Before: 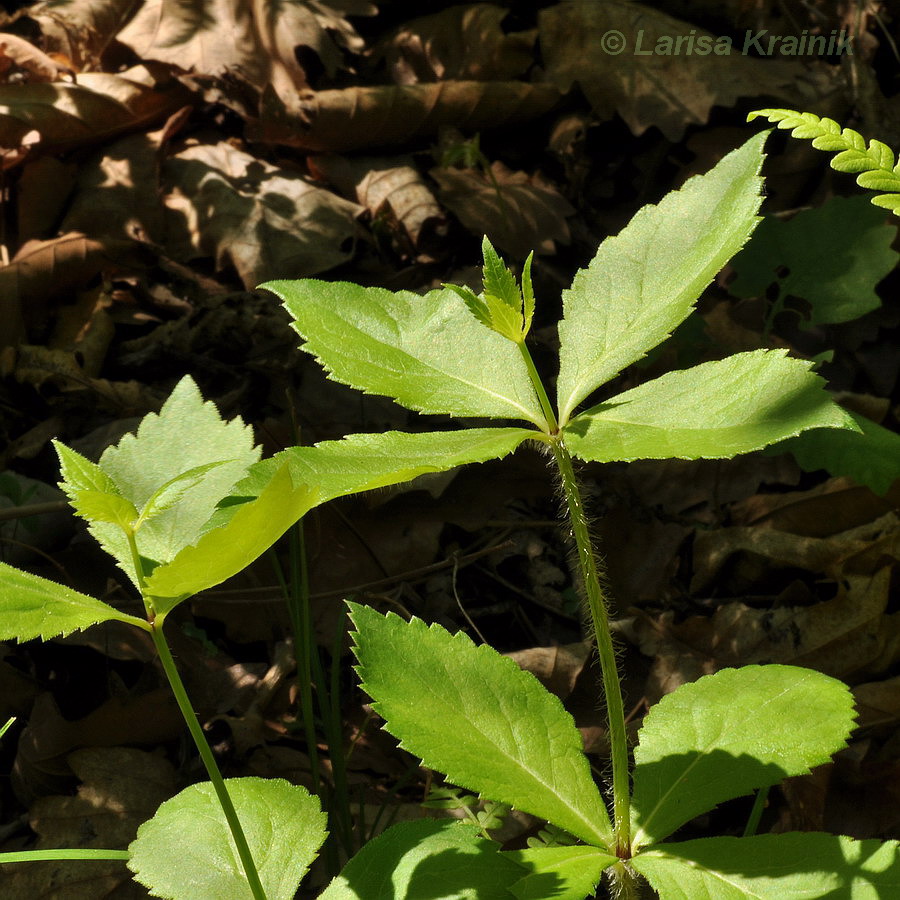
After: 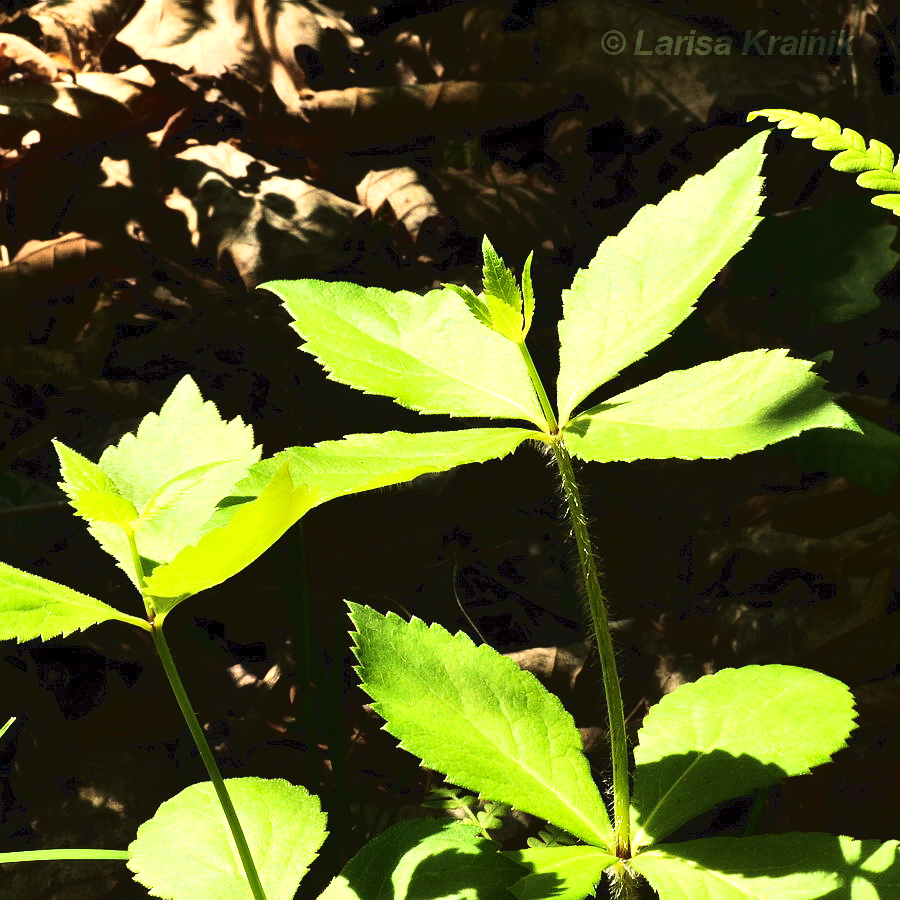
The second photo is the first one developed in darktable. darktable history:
tone curve: curves: ch0 [(0, 0) (0.003, 0.063) (0.011, 0.063) (0.025, 0.063) (0.044, 0.066) (0.069, 0.071) (0.1, 0.09) (0.136, 0.116) (0.177, 0.144) (0.224, 0.192) (0.277, 0.246) (0.335, 0.311) (0.399, 0.399) (0.468, 0.49) (0.543, 0.589) (0.623, 0.709) (0.709, 0.827) (0.801, 0.918) (0.898, 0.969) (1, 1)], color space Lab, linked channels, preserve colors none
tone equalizer: -8 EV -1.05 EV, -7 EV -0.996 EV, -6 EV -0.887 EV, -5 EV -0.596 EV, -3 EV 0.566 EV, -2 EV 0.868 EV, -1 EV 1 EV, +0 EV 1.07 EV, mask exposure compensation -0.489 EV
